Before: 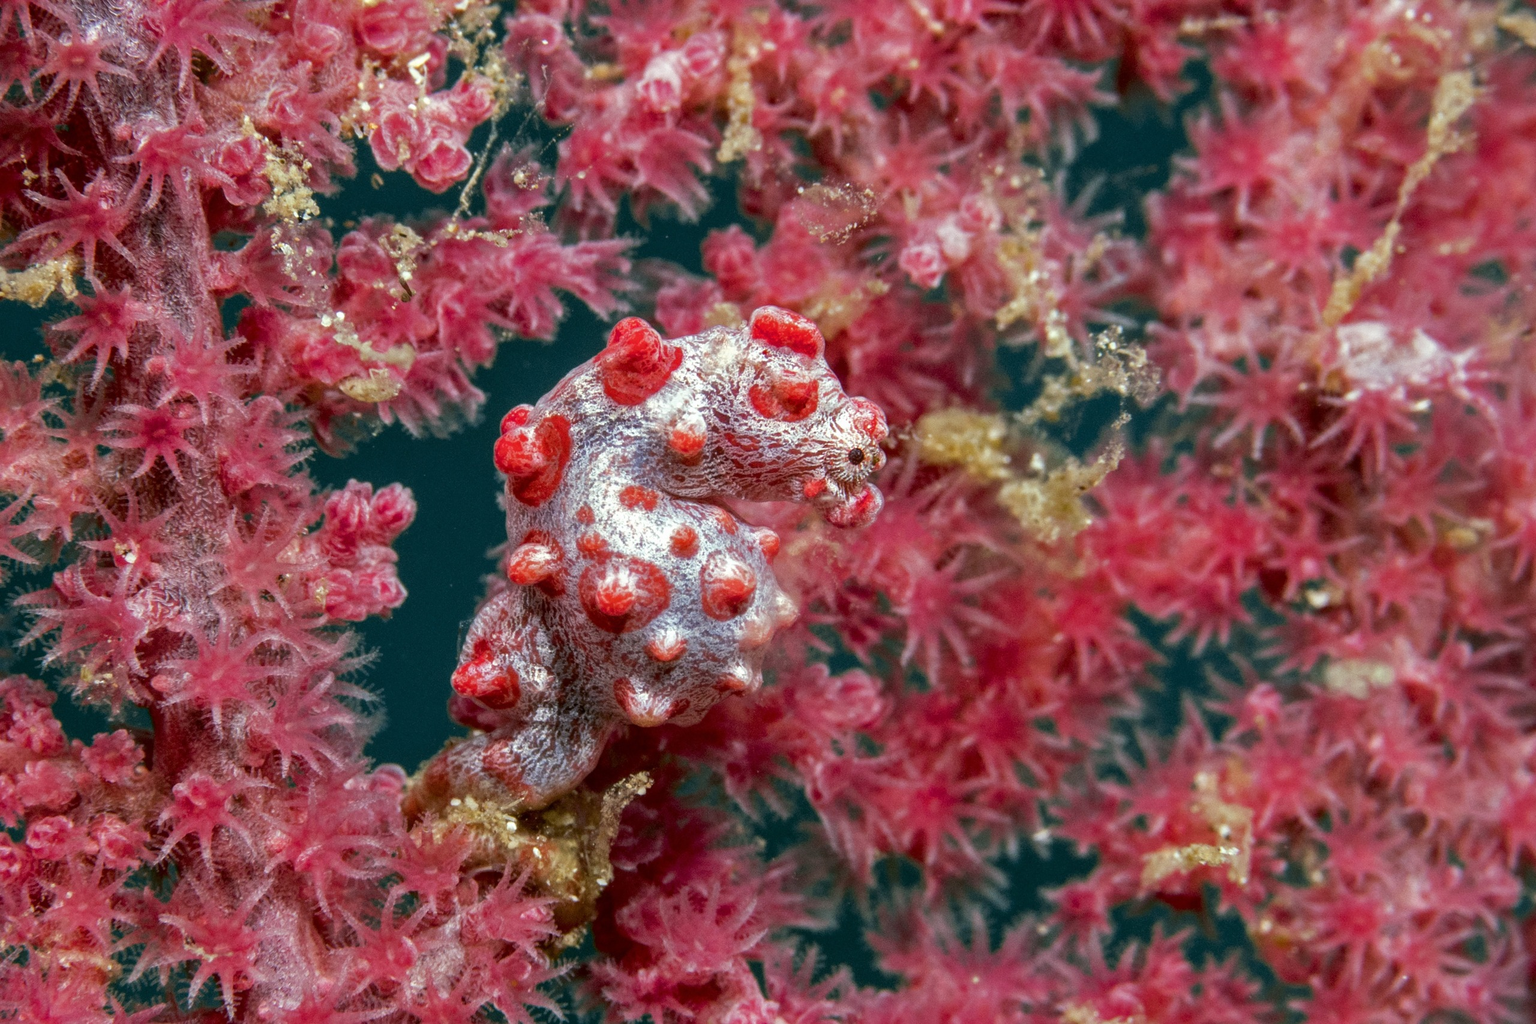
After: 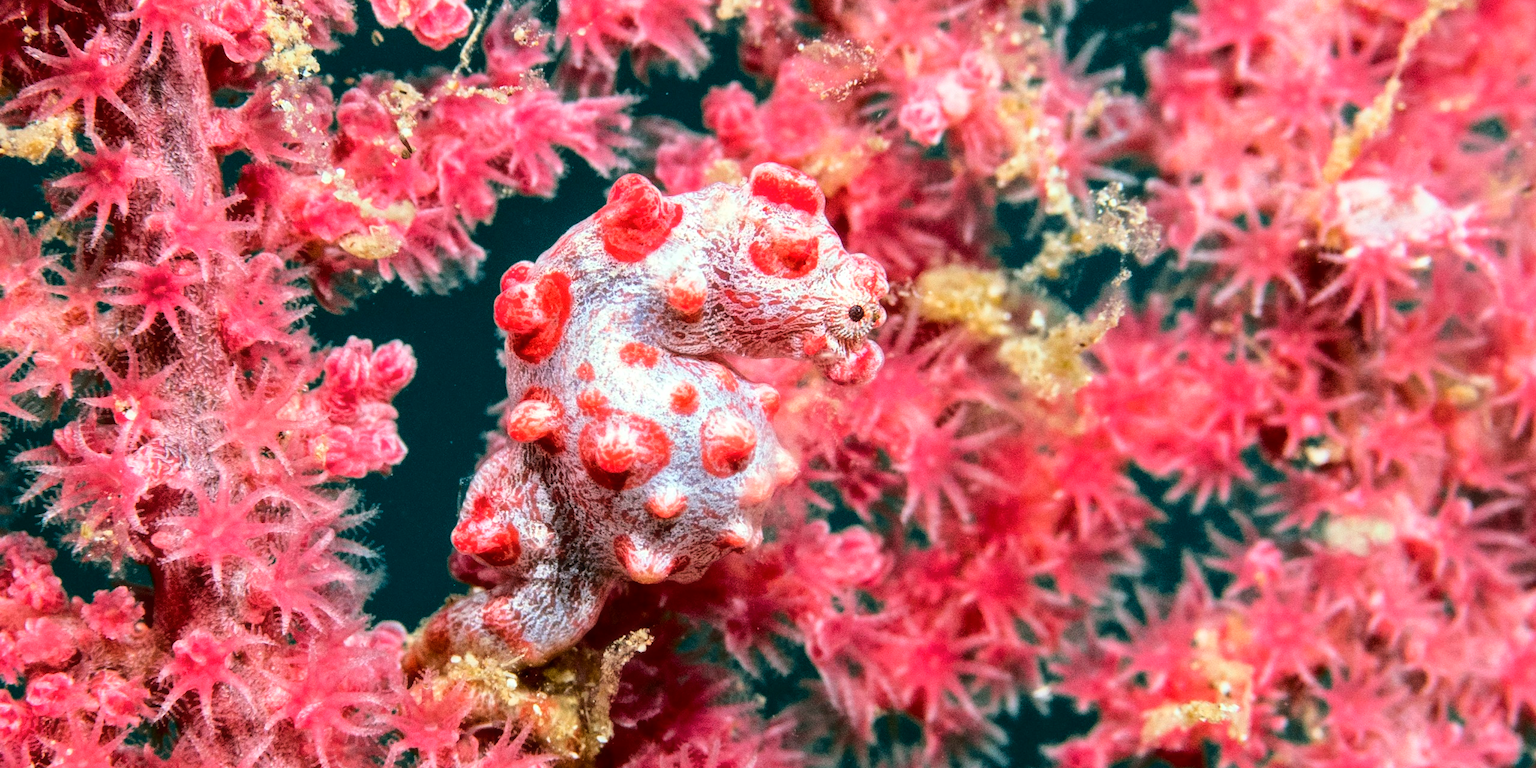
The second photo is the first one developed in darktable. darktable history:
crop: top 14.013%, bottom 10.99%
haze removal: strength -0.047, compatibility mode true, adaptive false
base curve: curves: ch0 [(0, 0) (0.028, 0.03) (0.121, 0.232) (0.46, 0.748) (0.859, 0.968) (1, 1)]
